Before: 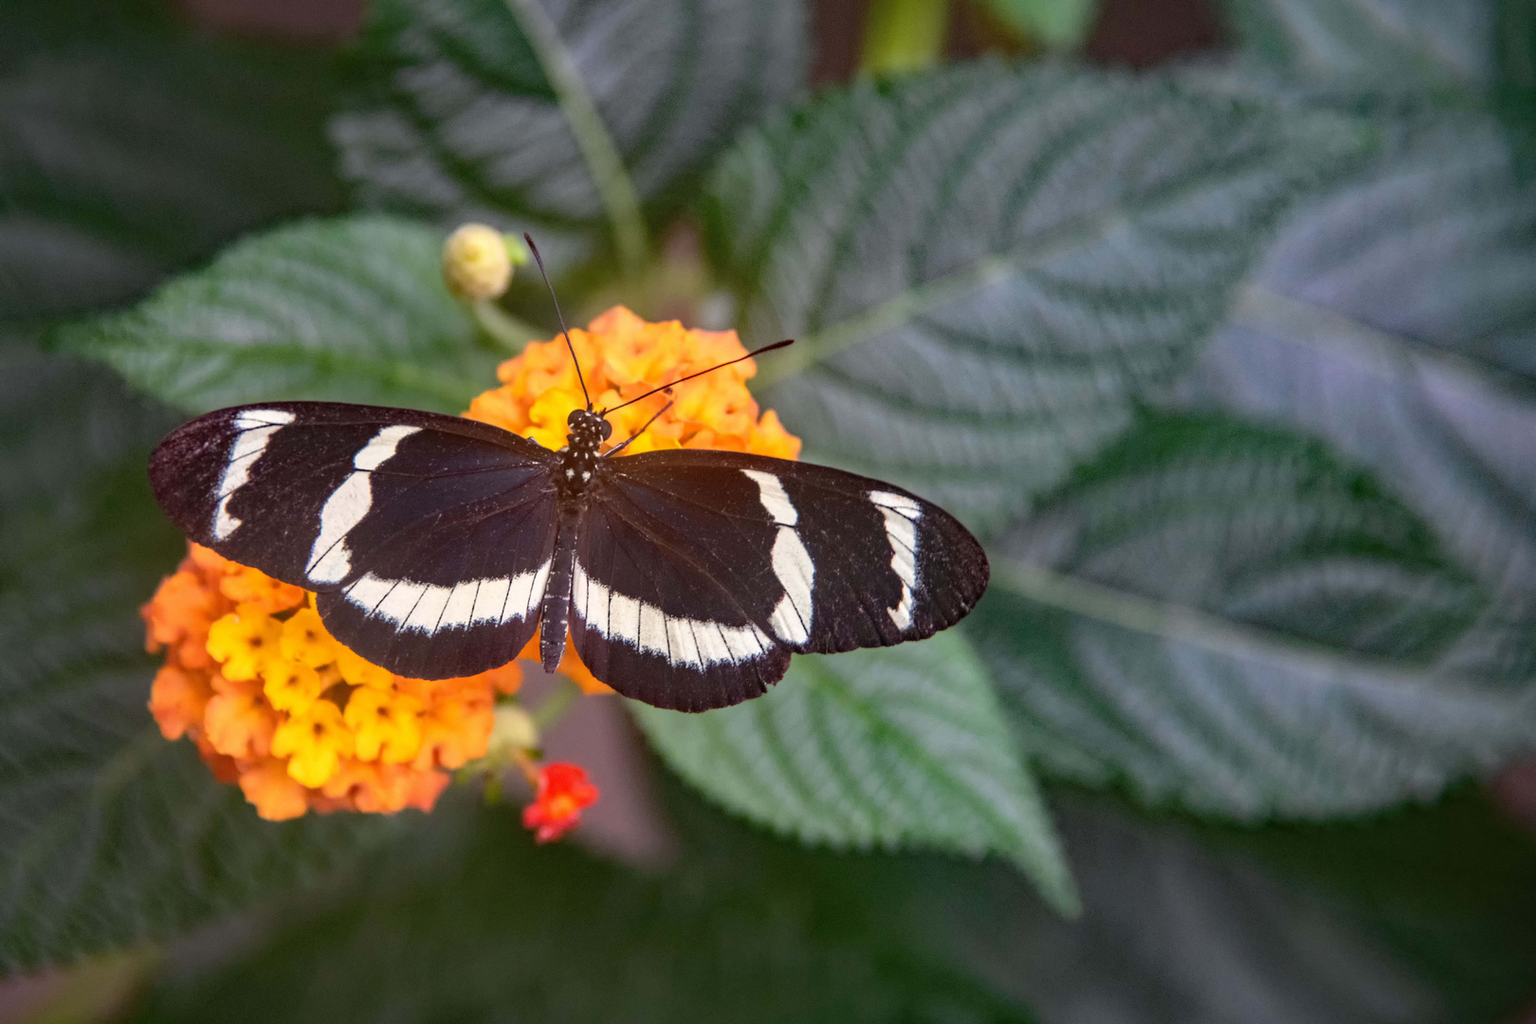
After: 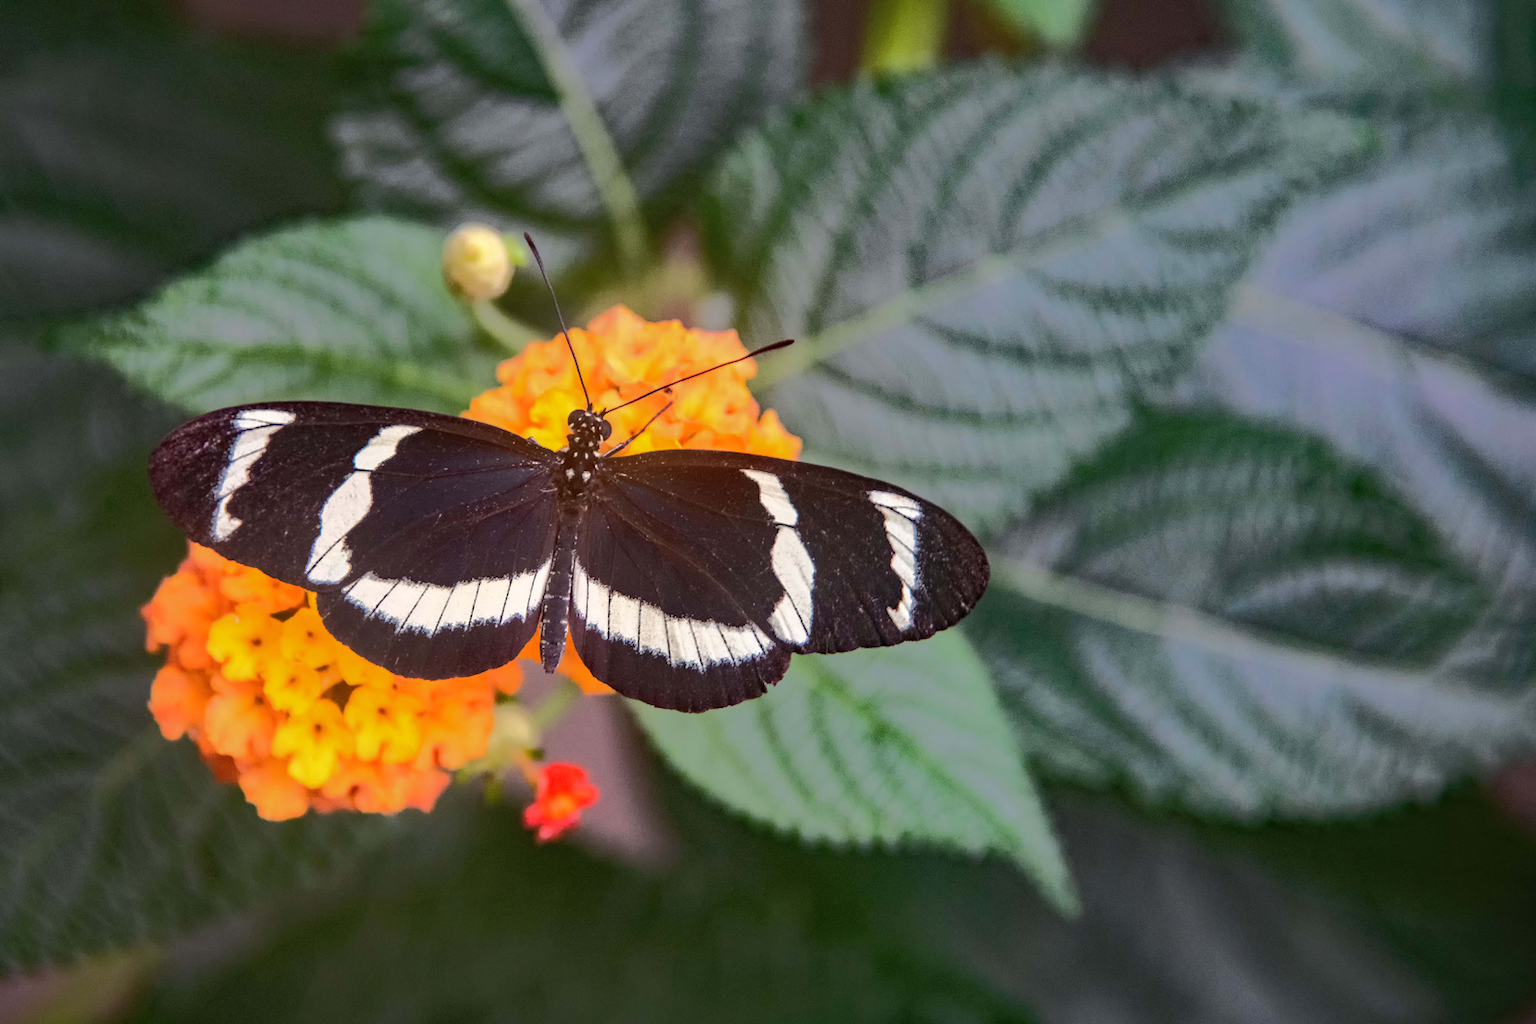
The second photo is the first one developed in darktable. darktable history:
tone curve: curves: ch0 [(0, 0) (0.003, 0.005) (0.011, 0.012) (0.025, 0.026) (0.044, 0.046) (0.069, 0.071) (0.1, 0.098) (0.136, 0.135) (0.177, 0.178) (0.224, 0.217) (0.277, 0.274) (0.335, 0.335) (0.399, 0.442) (0.468, 0.543) (0.543, 0.6) (0.623, 0.628) (0.709, 0.679) (0.801, 0.782) (0.898, 0.904) (1, 1)]
